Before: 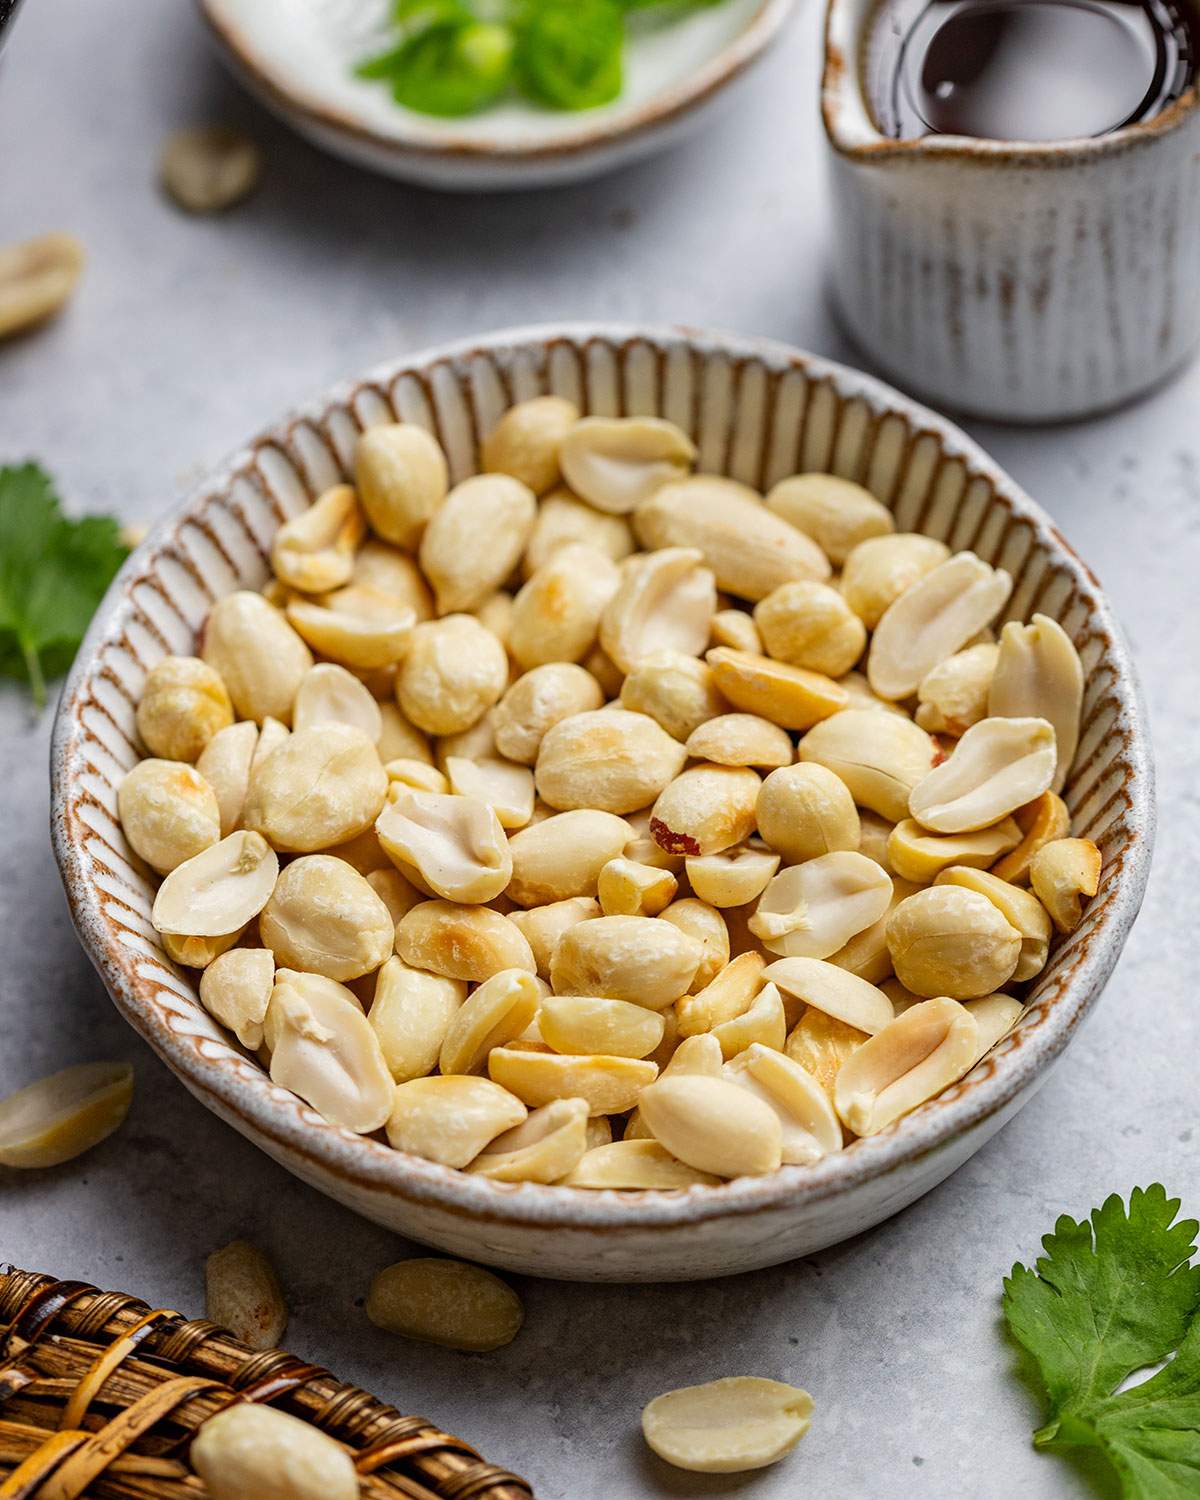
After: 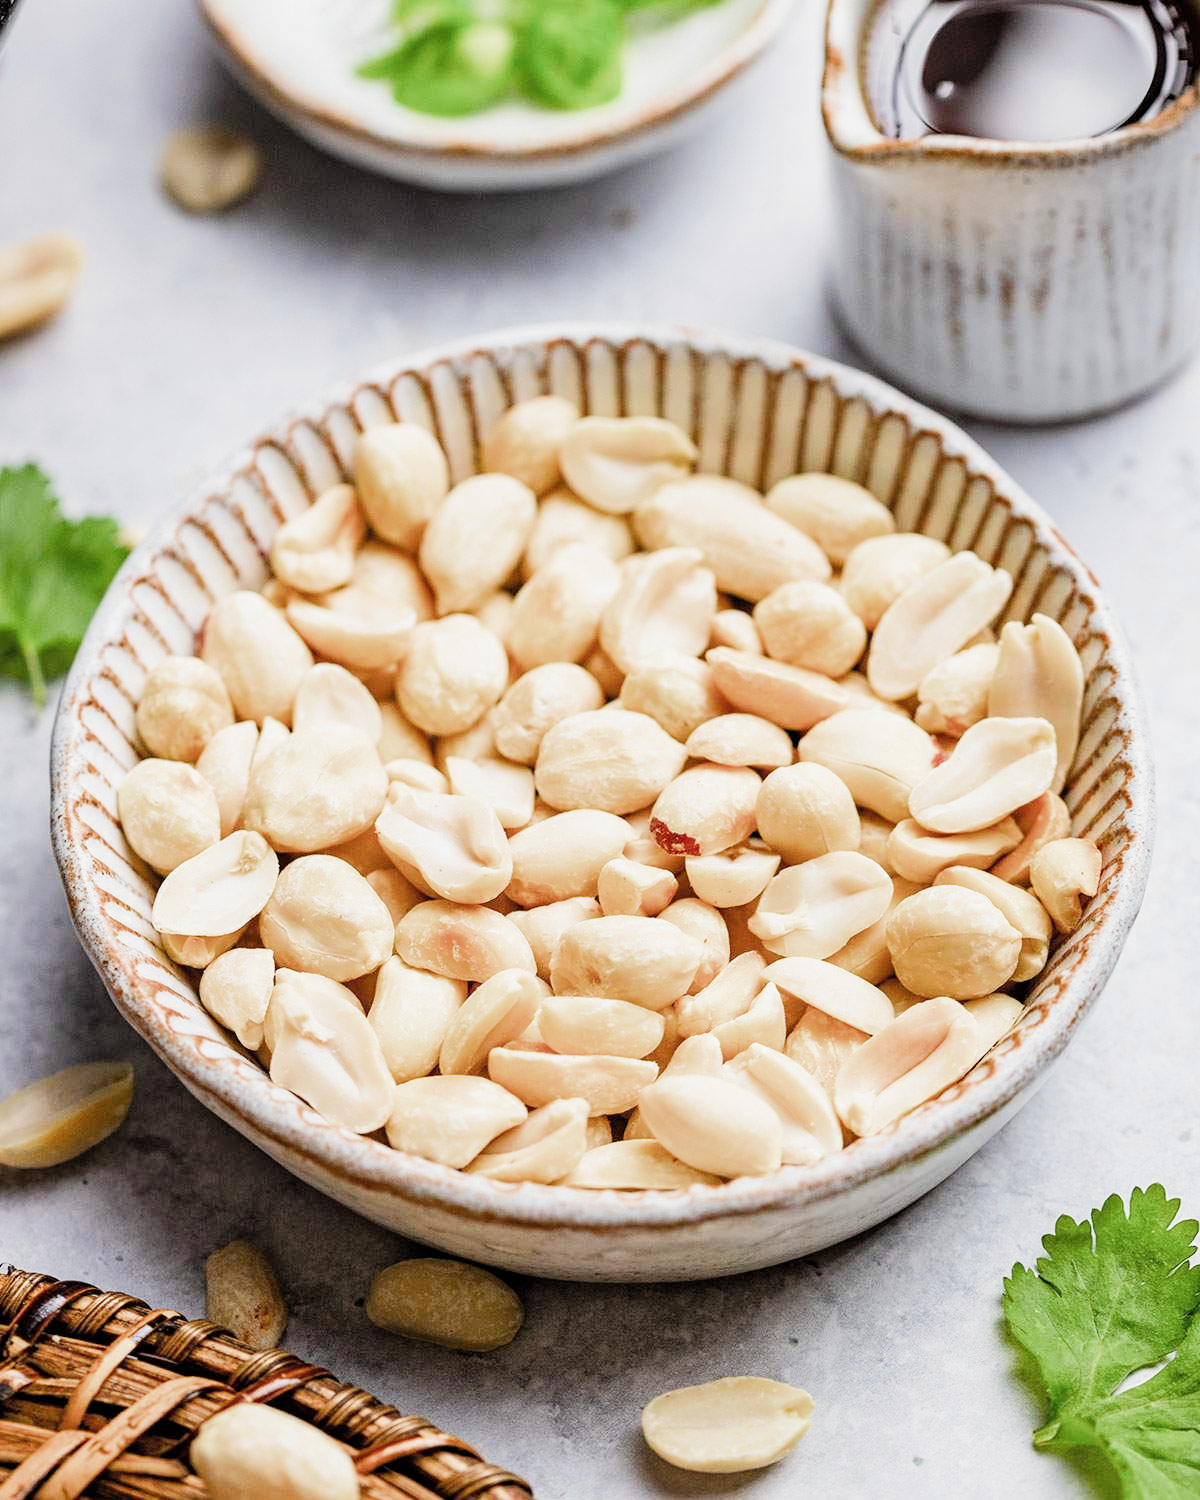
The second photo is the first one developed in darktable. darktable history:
filmic rgb: black relative exposure -7.65 EV, white relative exposure 4.56 EV, hardness 3.61, add noise in highlights 0, color science v3 (2019), use custom middle-gray values true, contrast in highlights soft
exposure: black level correction 0, exposure 1.354 EV, compensate highlight preservation false
